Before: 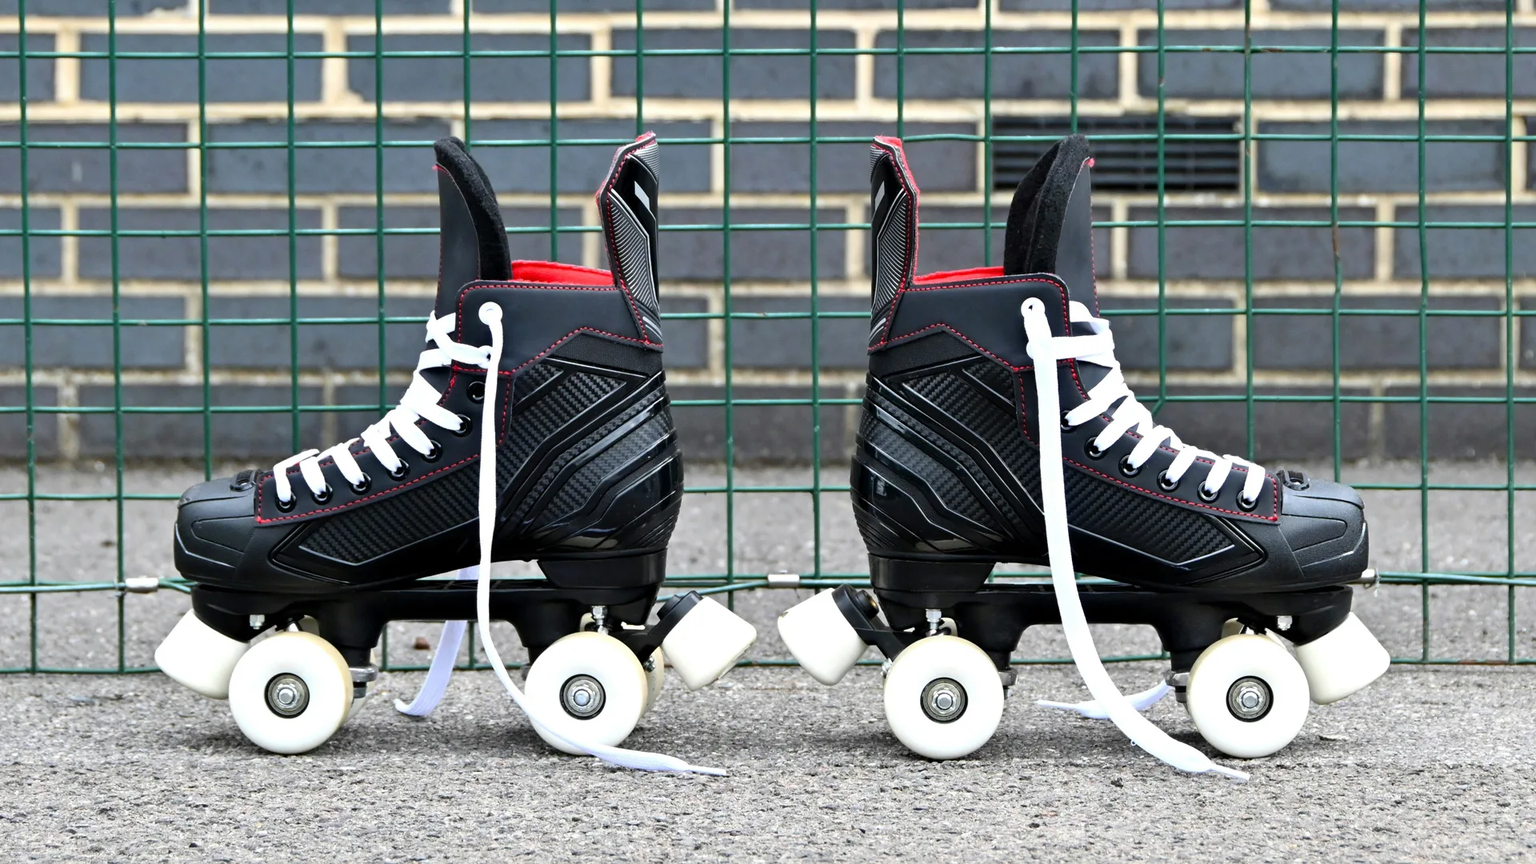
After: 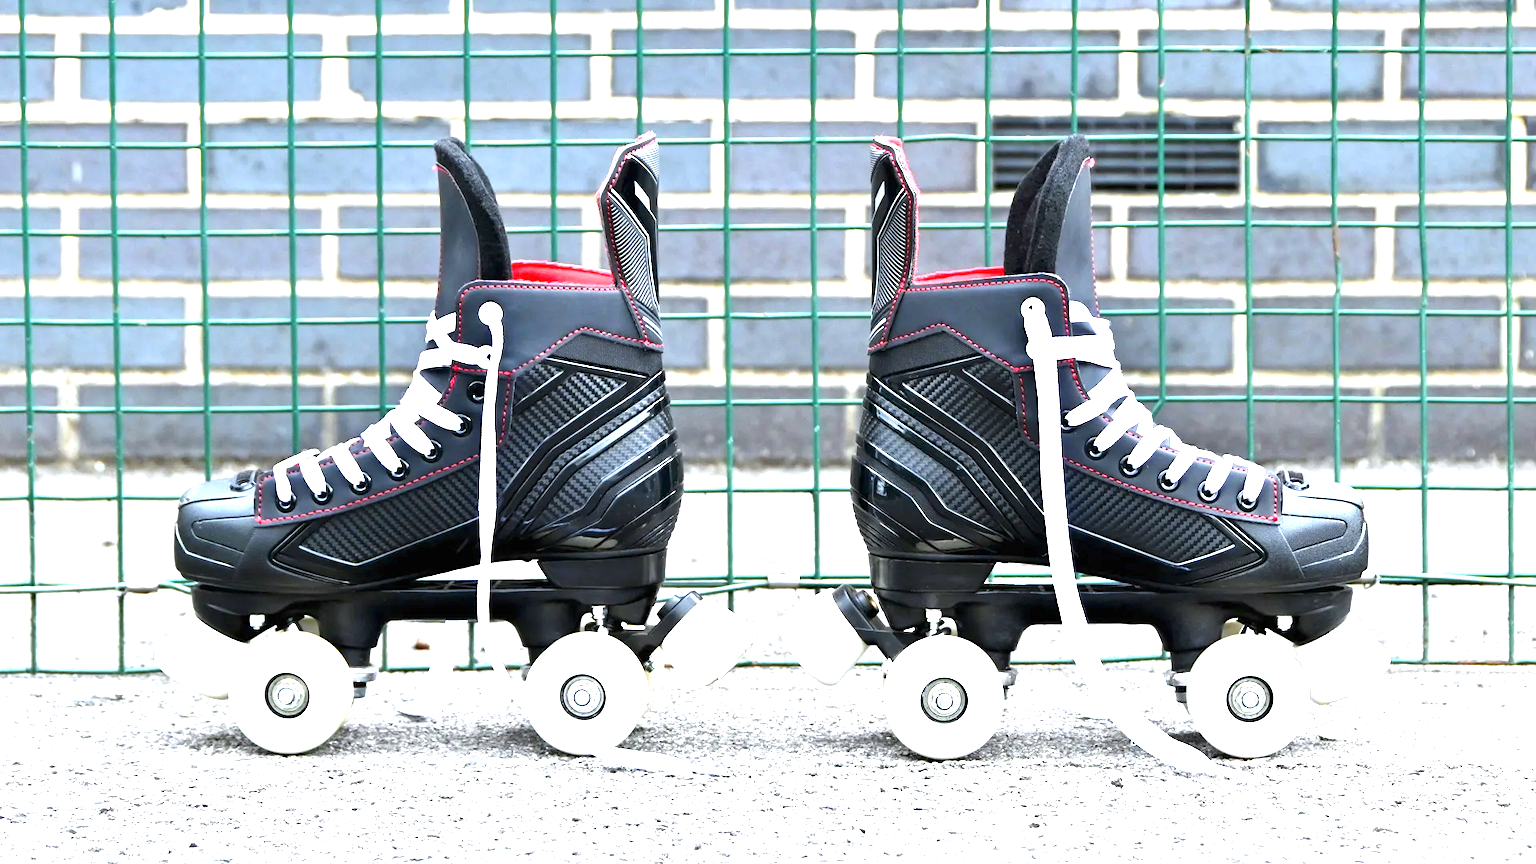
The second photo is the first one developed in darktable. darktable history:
exposure: black level correction 0, exposure 1.75 EV, compensate exposure bias true, compensate highlight preservation false
white balance: red 0.98, blue 1.034
